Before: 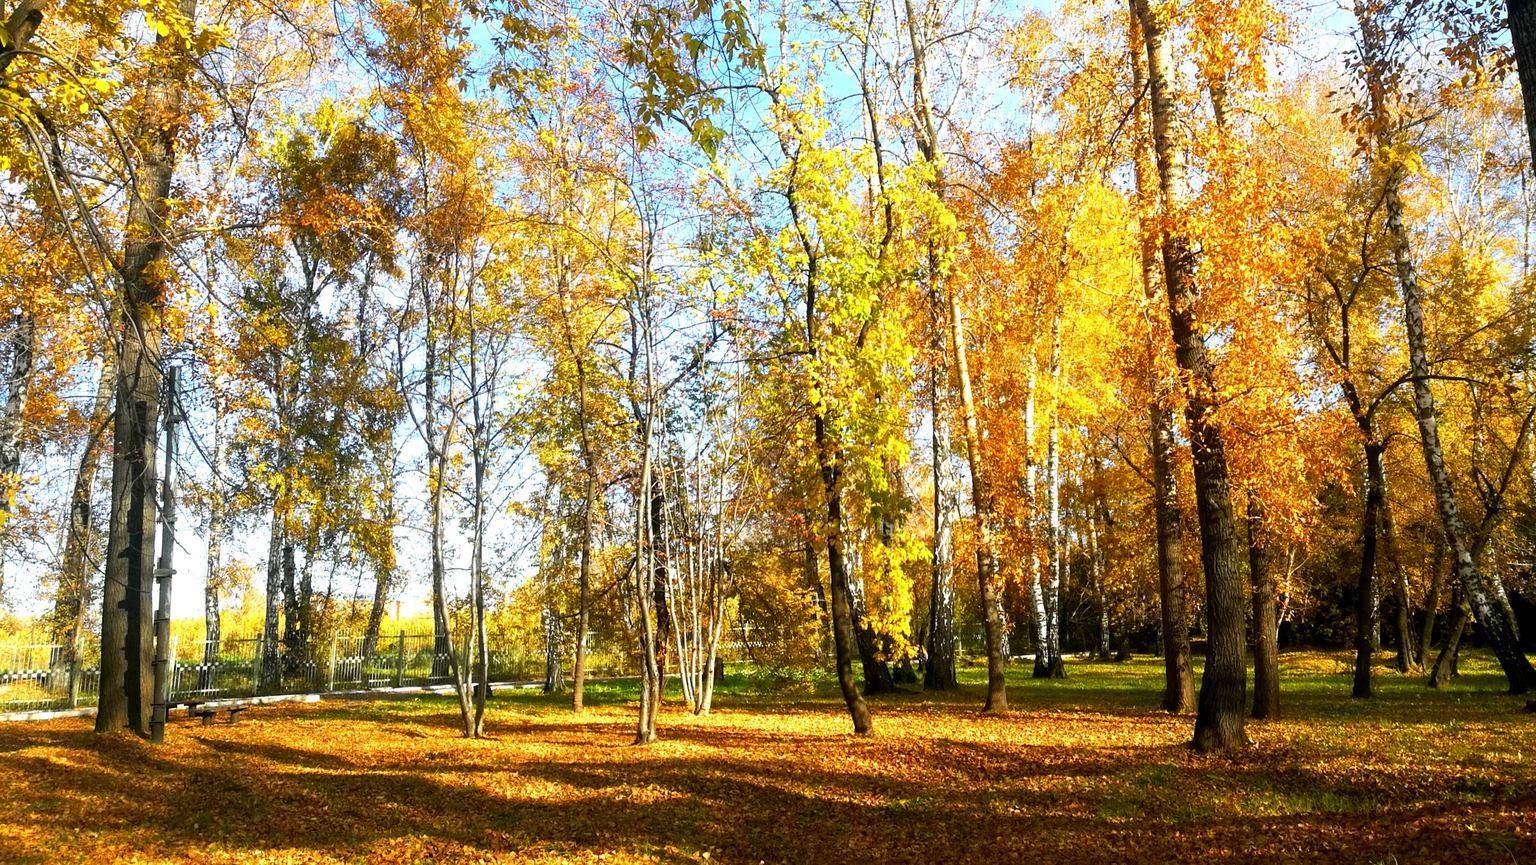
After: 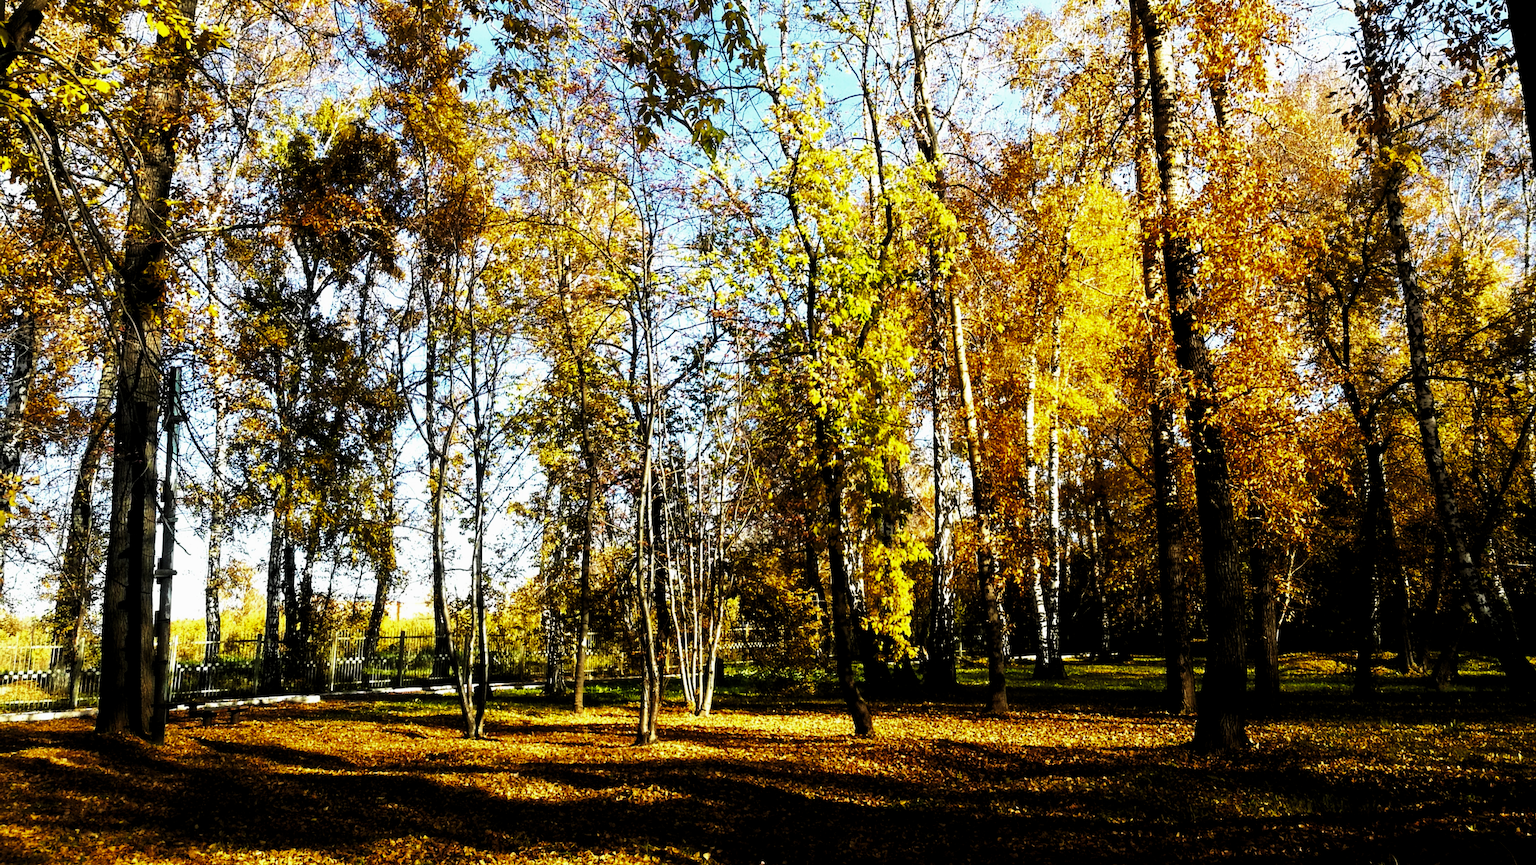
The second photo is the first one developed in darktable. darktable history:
levels: levels [0.044, 0.475, 0.791]
velvia: on, module defaults
exposure: black level correction -0.016, exposure -1.018 EV, compensate highlight preservation false
sigmoid: contrast 1.81, skew -0.21, preserve hue 0%, red attenuation 0.1, red rotation 0.035, green attenuation 0.1, green rotation -0.017, blue attenuation 0.15, blue rotation -0.052, base primaries Rec2020
